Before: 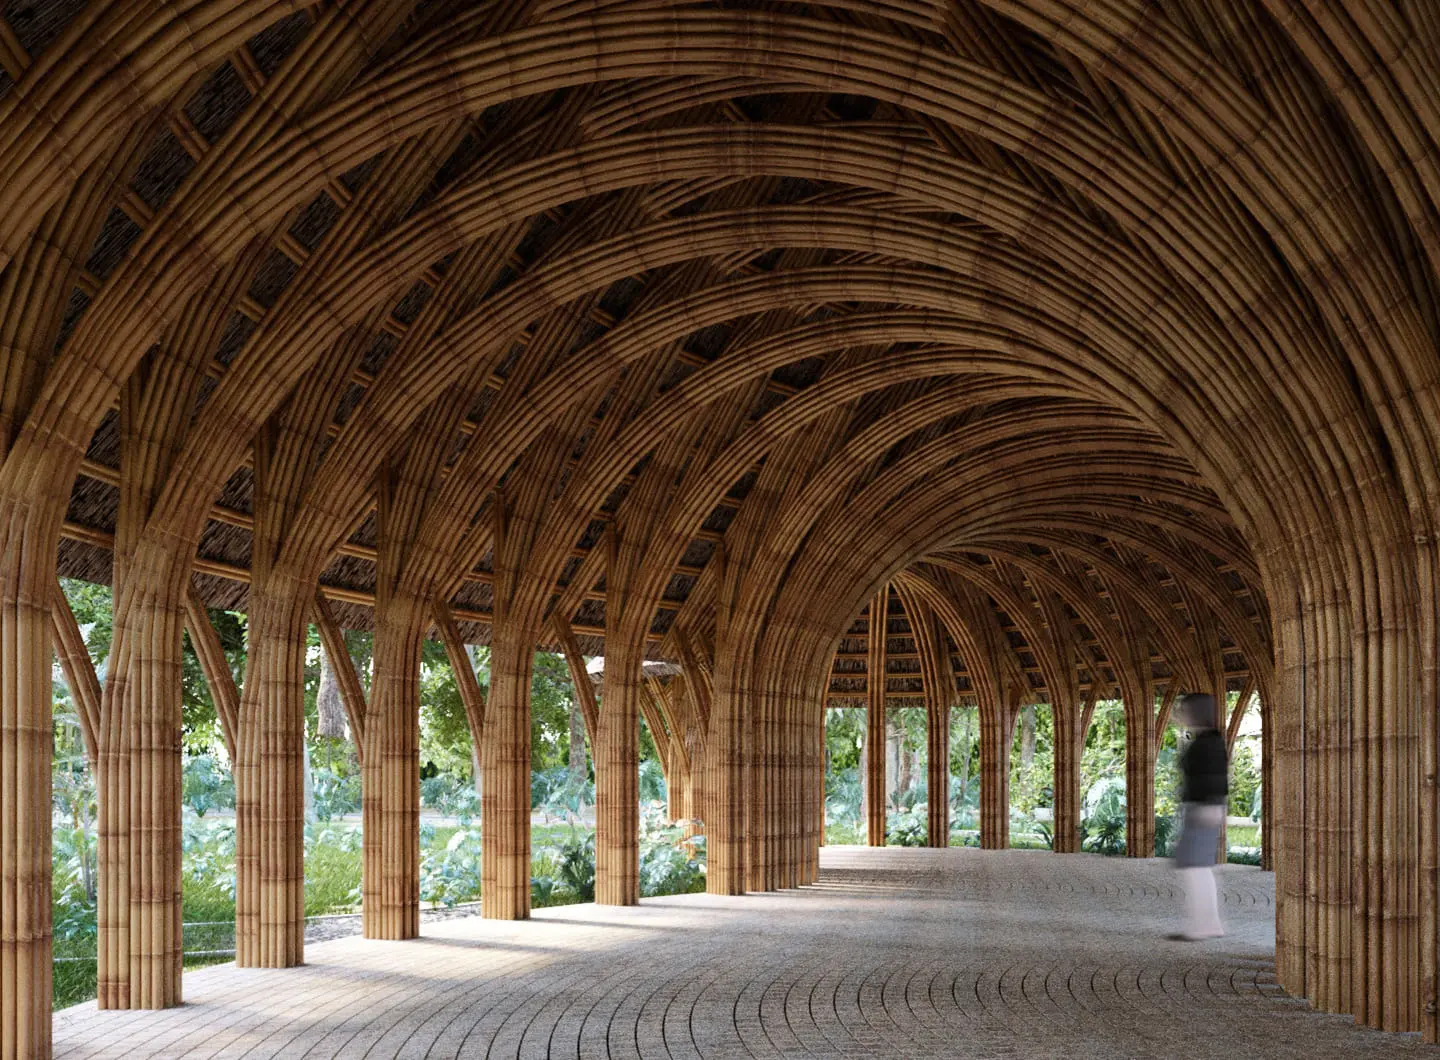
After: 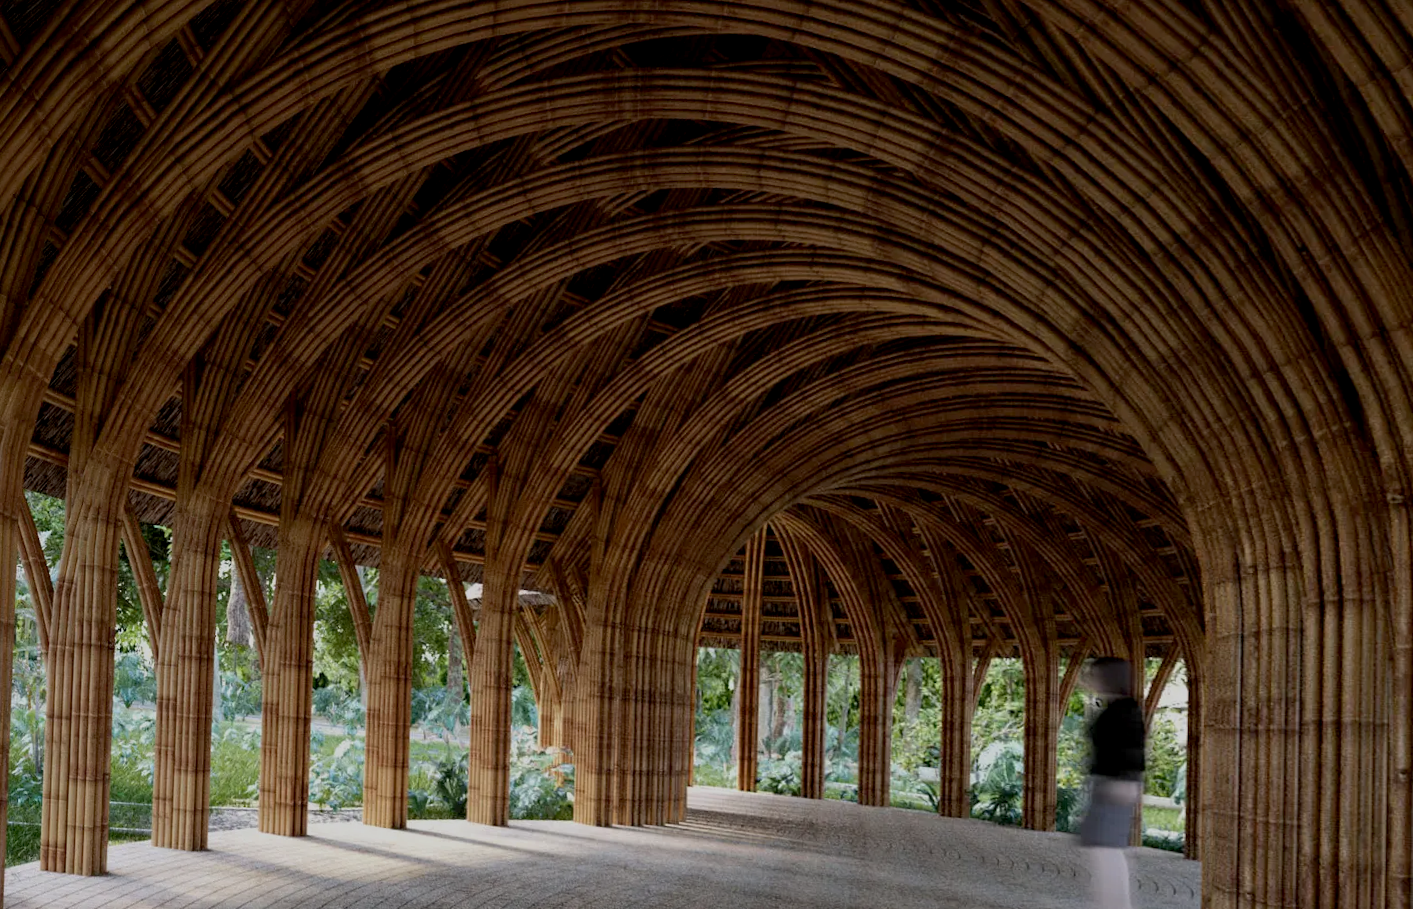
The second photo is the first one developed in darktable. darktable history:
exposure: black level correction 0.009, exposure -0.637 EV, compensate highlight preservation false
rotate and perspective: rotation 1.69°, lens shift (vertical) -0.023, lens shift (horizontal) -0.291, crop left 0.025, crop right 0.988, crop top 0.092, crop bottom 0.842
